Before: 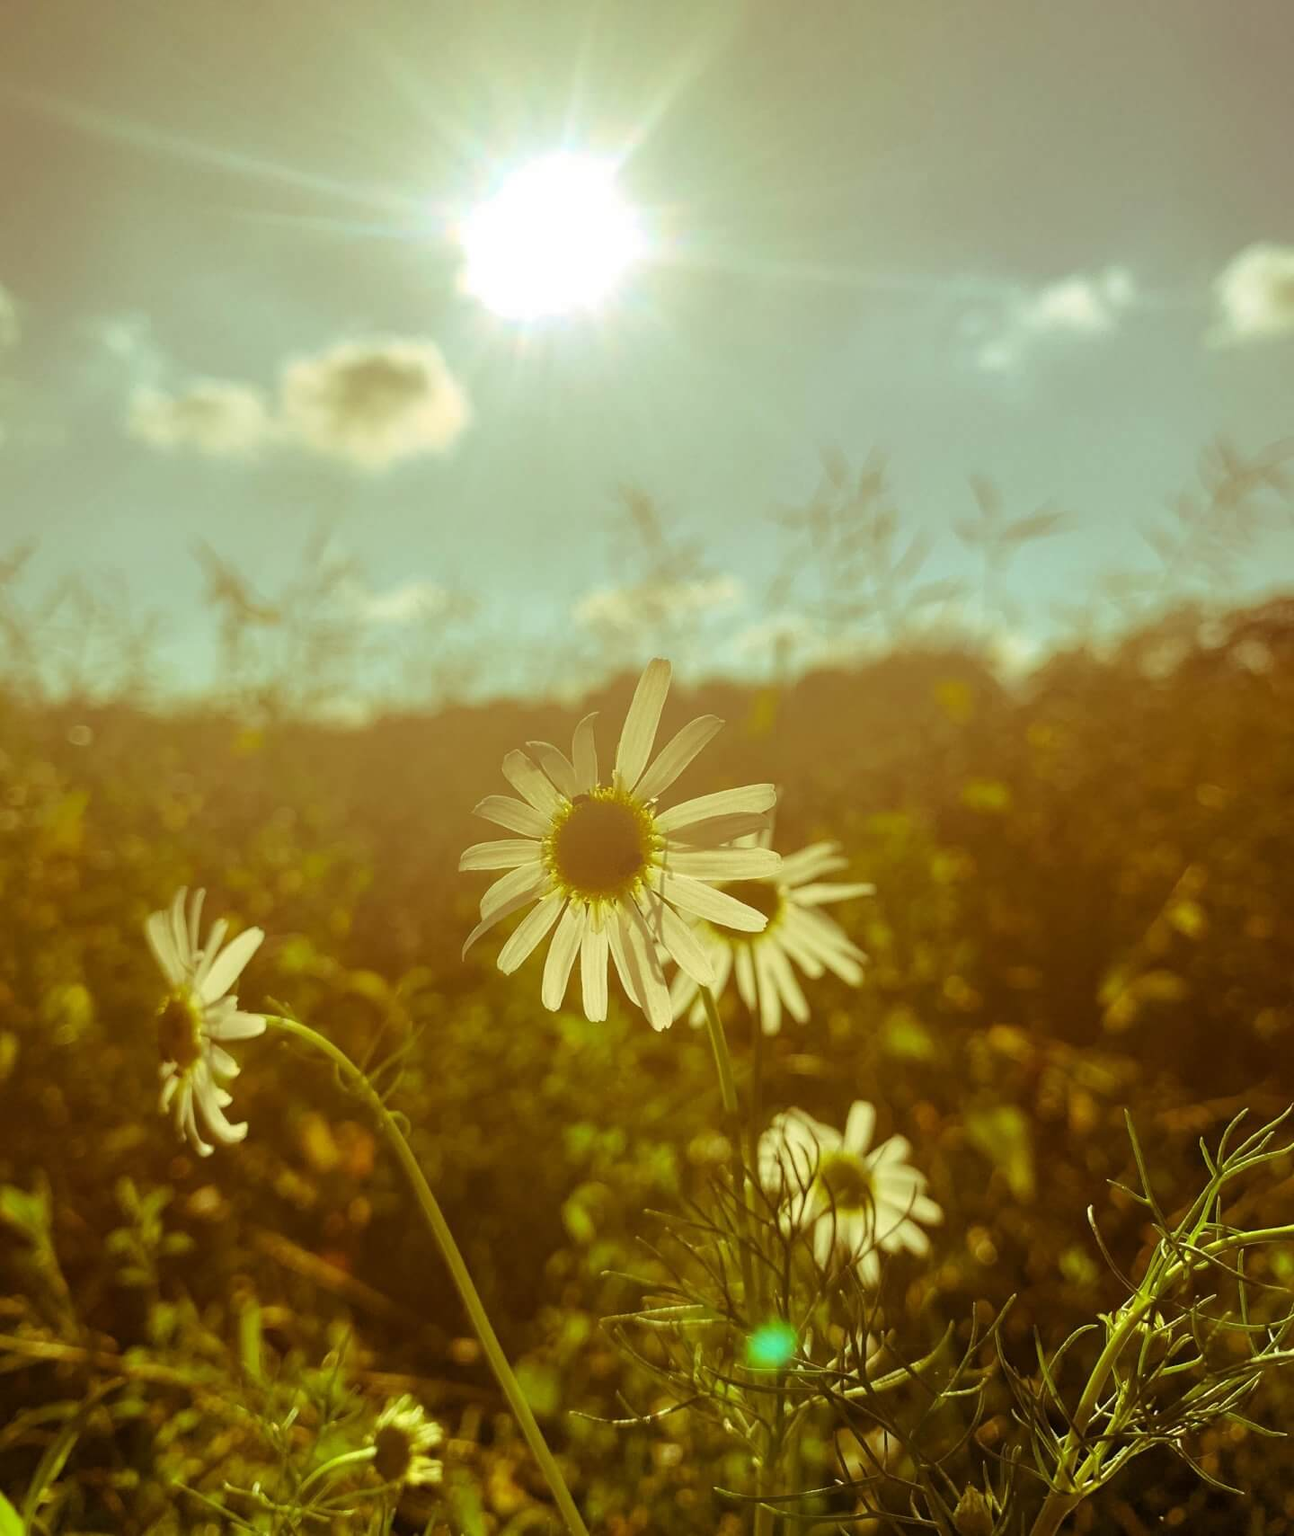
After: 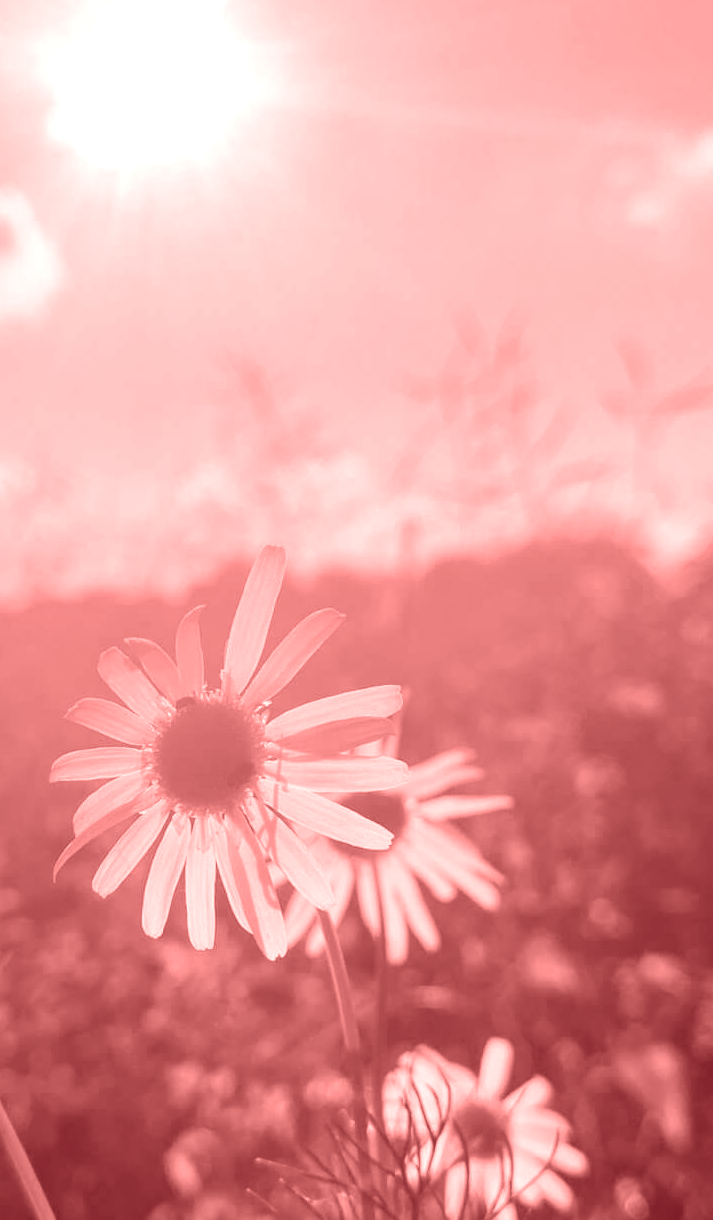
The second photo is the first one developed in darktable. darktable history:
crop: left 32.075%, top 10.976%, right 18.355%, bottom 17.596%
colorize: saturation 60%, source mix 100%
